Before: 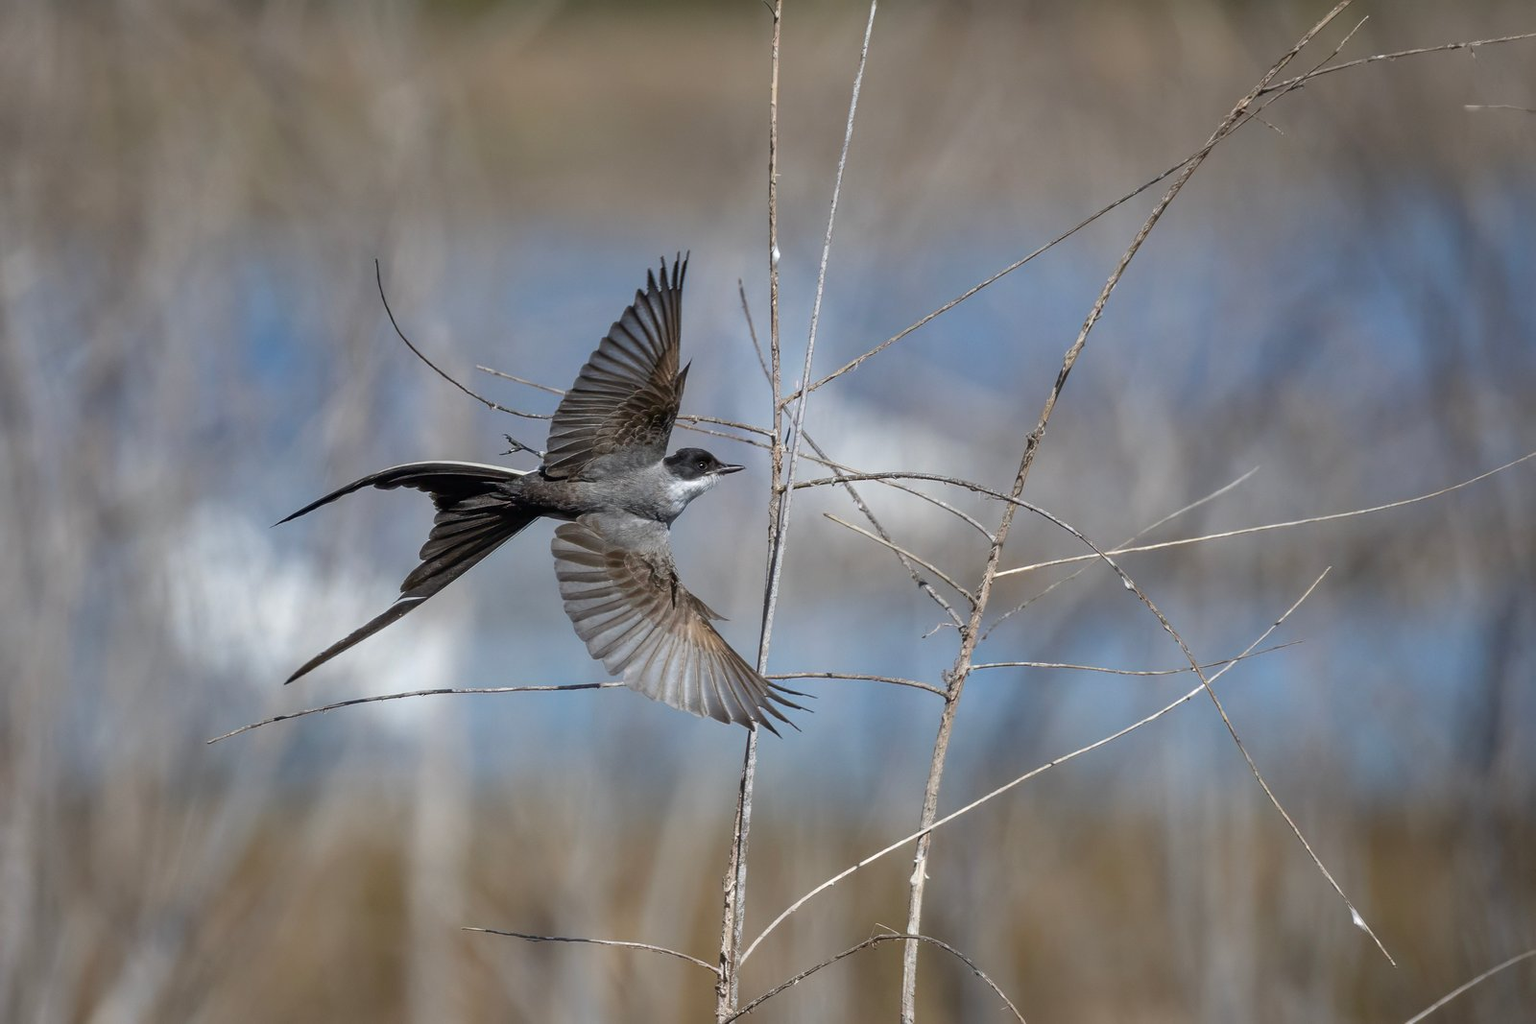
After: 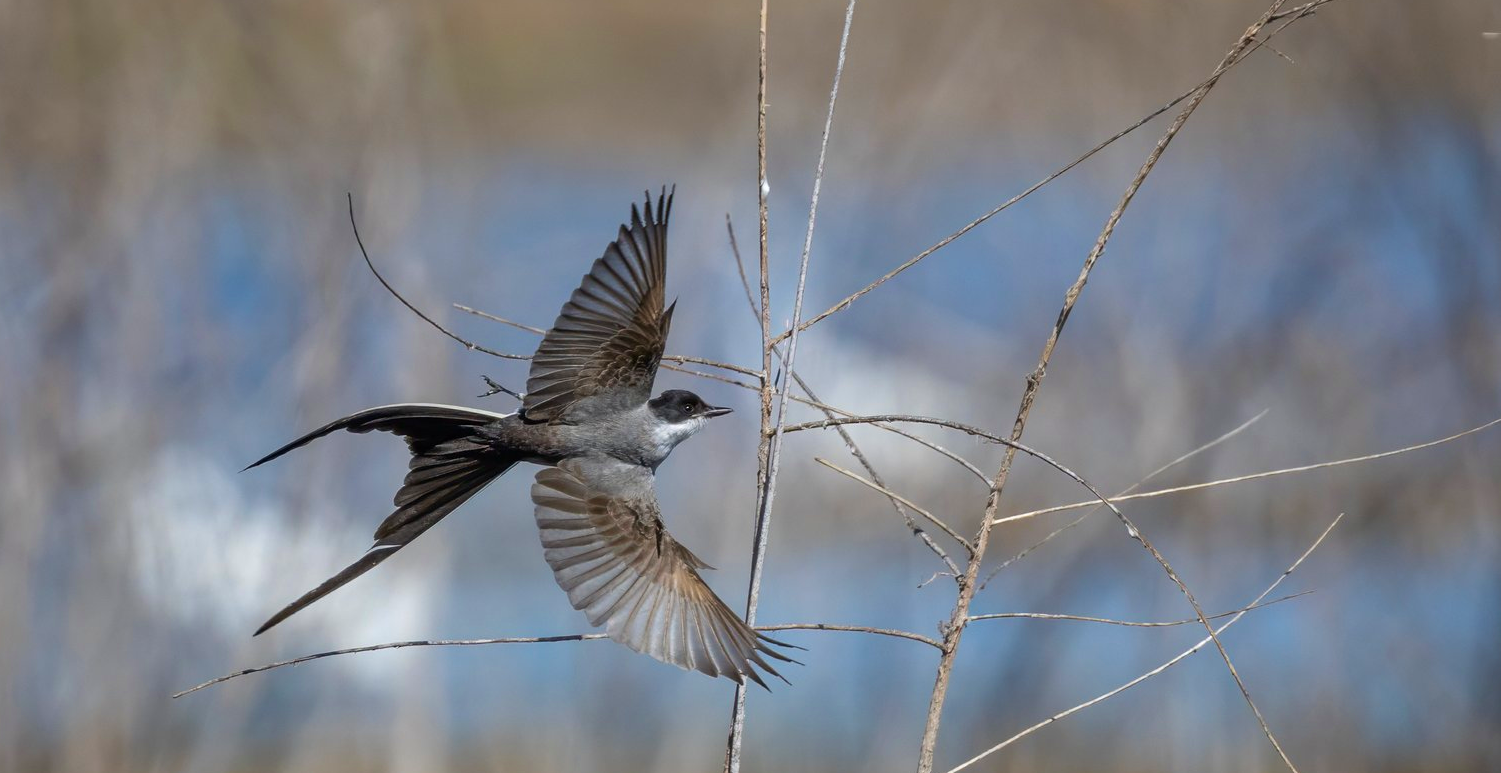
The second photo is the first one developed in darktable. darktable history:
velvia: on, module defaults
crop: left 2.737%, top 7.287%, right 3.421%, bottom 20.179%
